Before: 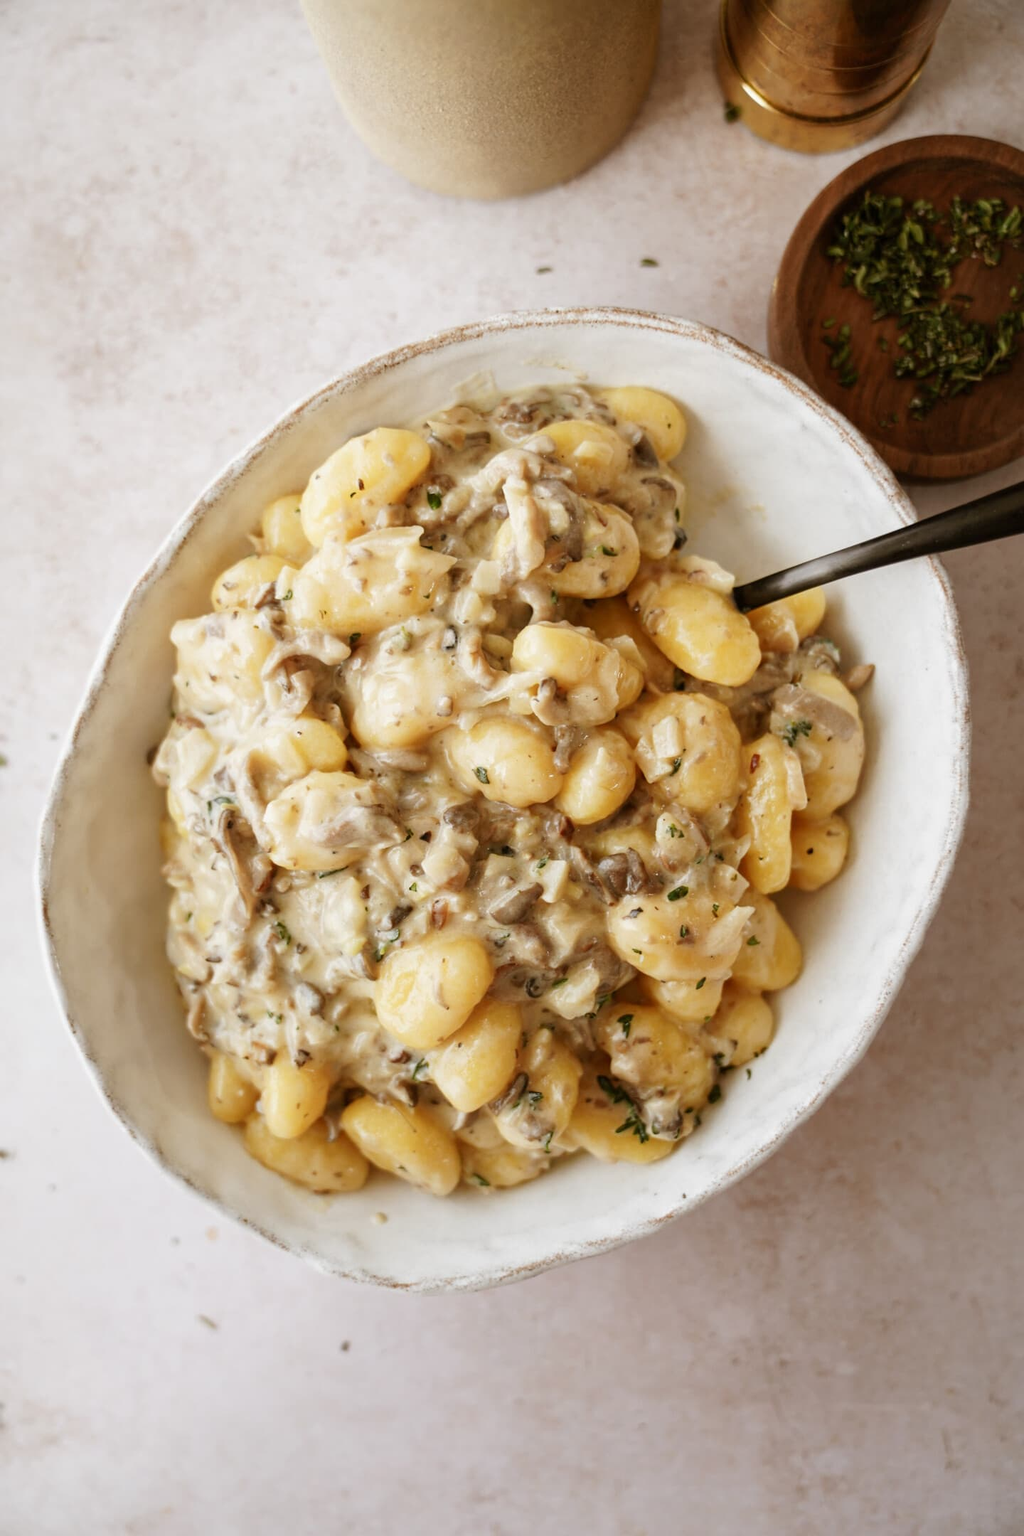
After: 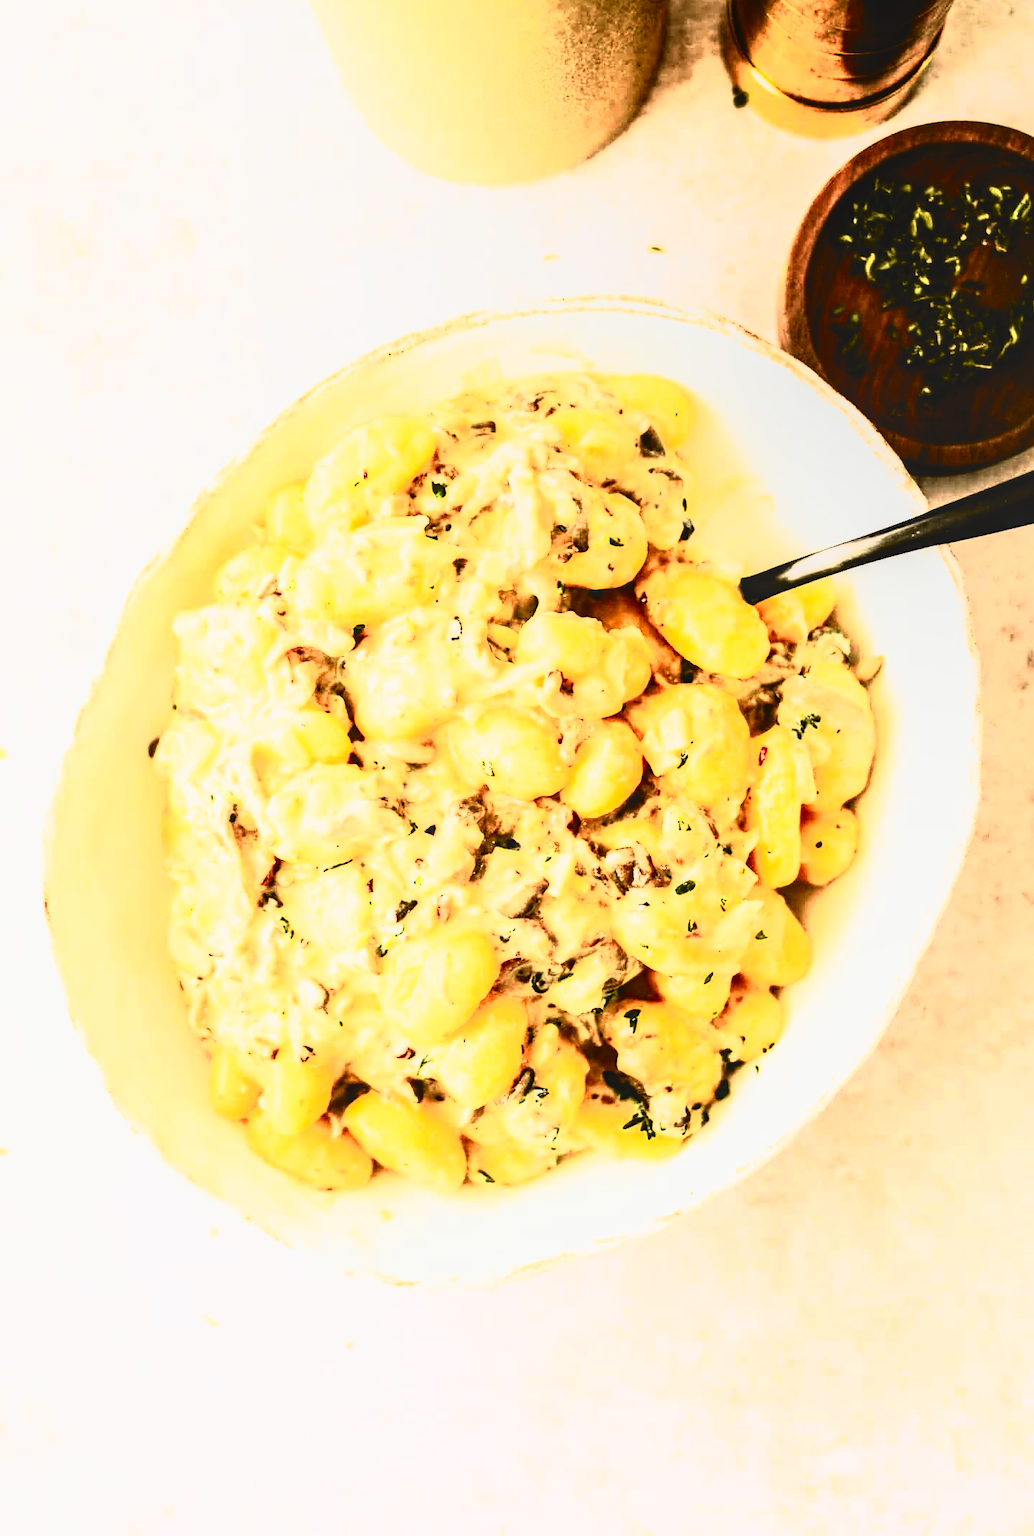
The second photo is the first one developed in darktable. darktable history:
rgb curve: curves: ch0 [(0, 0) (0.21, 0.15) (0.24, 0.21) (0.5, 0.75) (0.75, 0.96) (0.89, 0.99) (1, 1)]; ch1 [(0, 0.02) (0.21, 0.13) (0.25, 0.2) (0.5, 0.67) (0.75, 0.9) (0.89, 0.97) (1, 1)]; ch2 [(0, 0.02) (0.21, 0.13) (0.25, 0.2) (0.5, 0.67) (0.75, 0.9) (0.89, 0.97) (1, 1)], compensate middle gray true
local contrast: on, module defaults
tone curve: curves: ch0 [(0, 0.008) (0.107, 0.091) (0.278, 0.351) (0.457, 0.562) (0.628, 0.738) (0.839, 0.909) (0.998, 0.978)]; ch1 [(0, 0) (0.437, 0.408) (0.474, 0.479) (0.502, 0.5) (0.527, 0.519) (0.561, 0.575) (0.608, 0.665) (0.669, 0.748) (0.859, 0.899) (1, 1)]; ch2 [(0, 0) (0.33, 0.301) (0.421, 0.443) (0.473, 0.498) (0.502, 0.504) (0.522, 0.527) (0.549, 0.583) (0.644, 0.703) (1, 1)], color space Lab, independent channels, preserve colors none
crop: top 1.049%, right 0.001%
sharpen: amount 0.2
contrast brightness saturation: contrast 0.62, brightness 0.34, saturation 0.14
